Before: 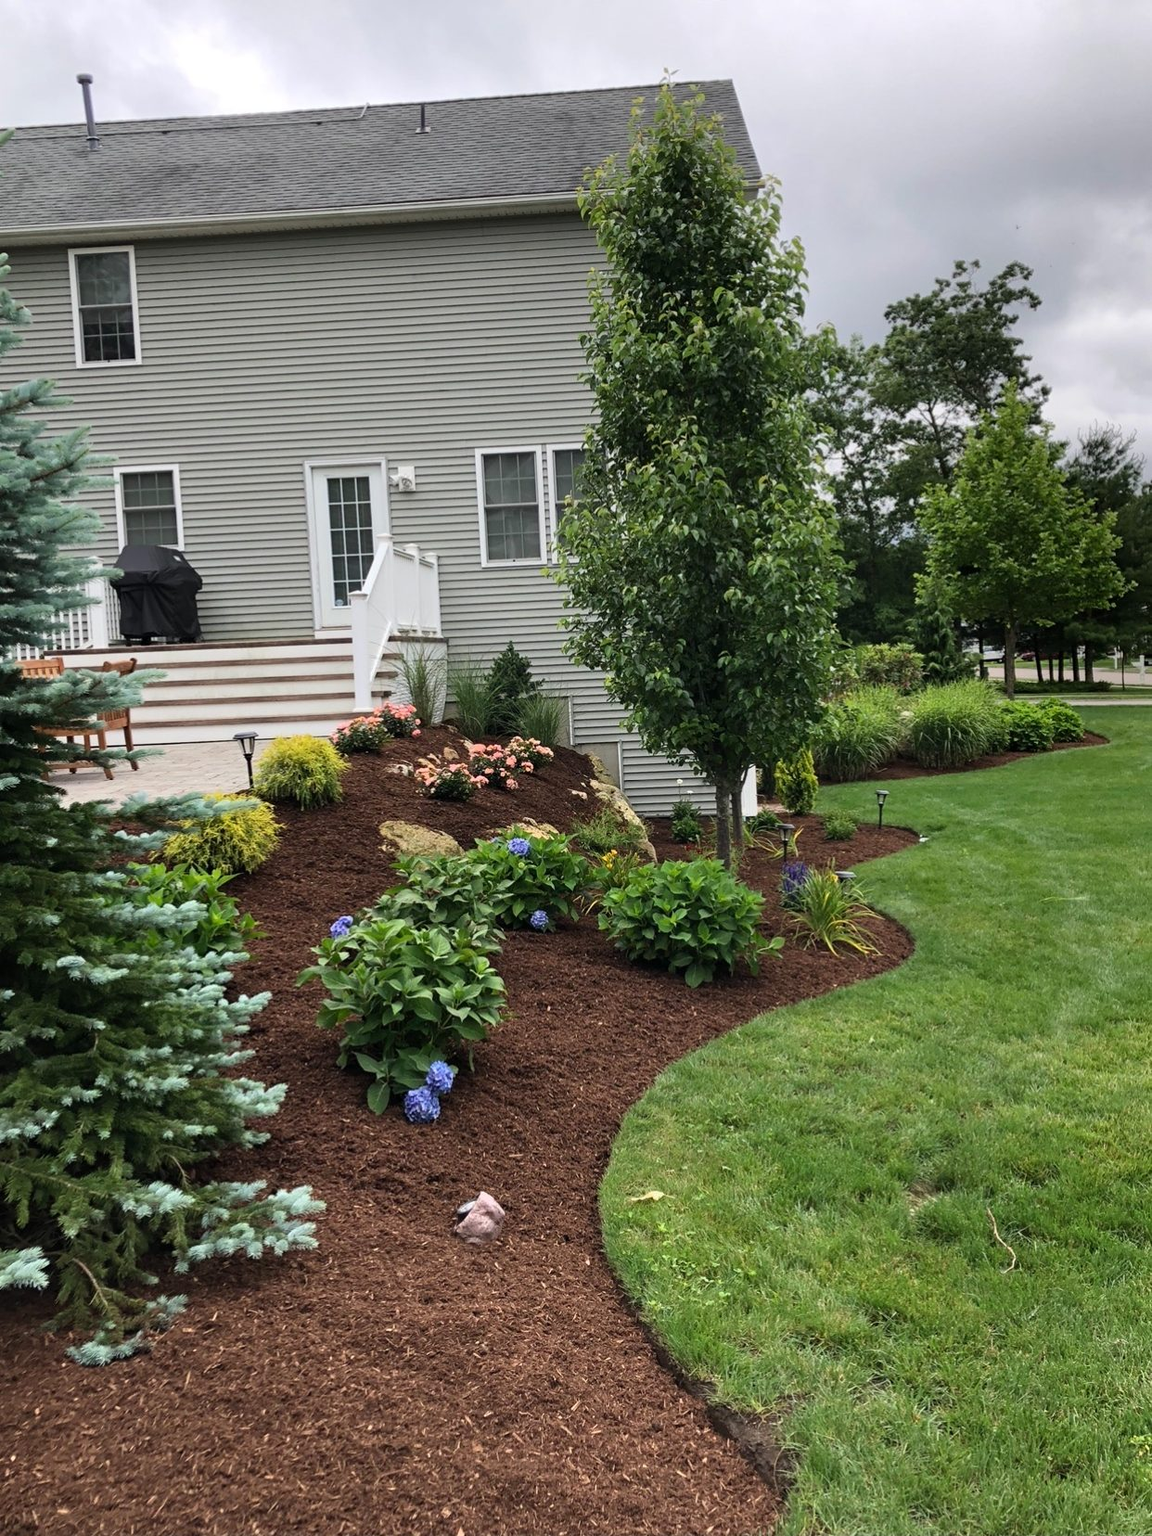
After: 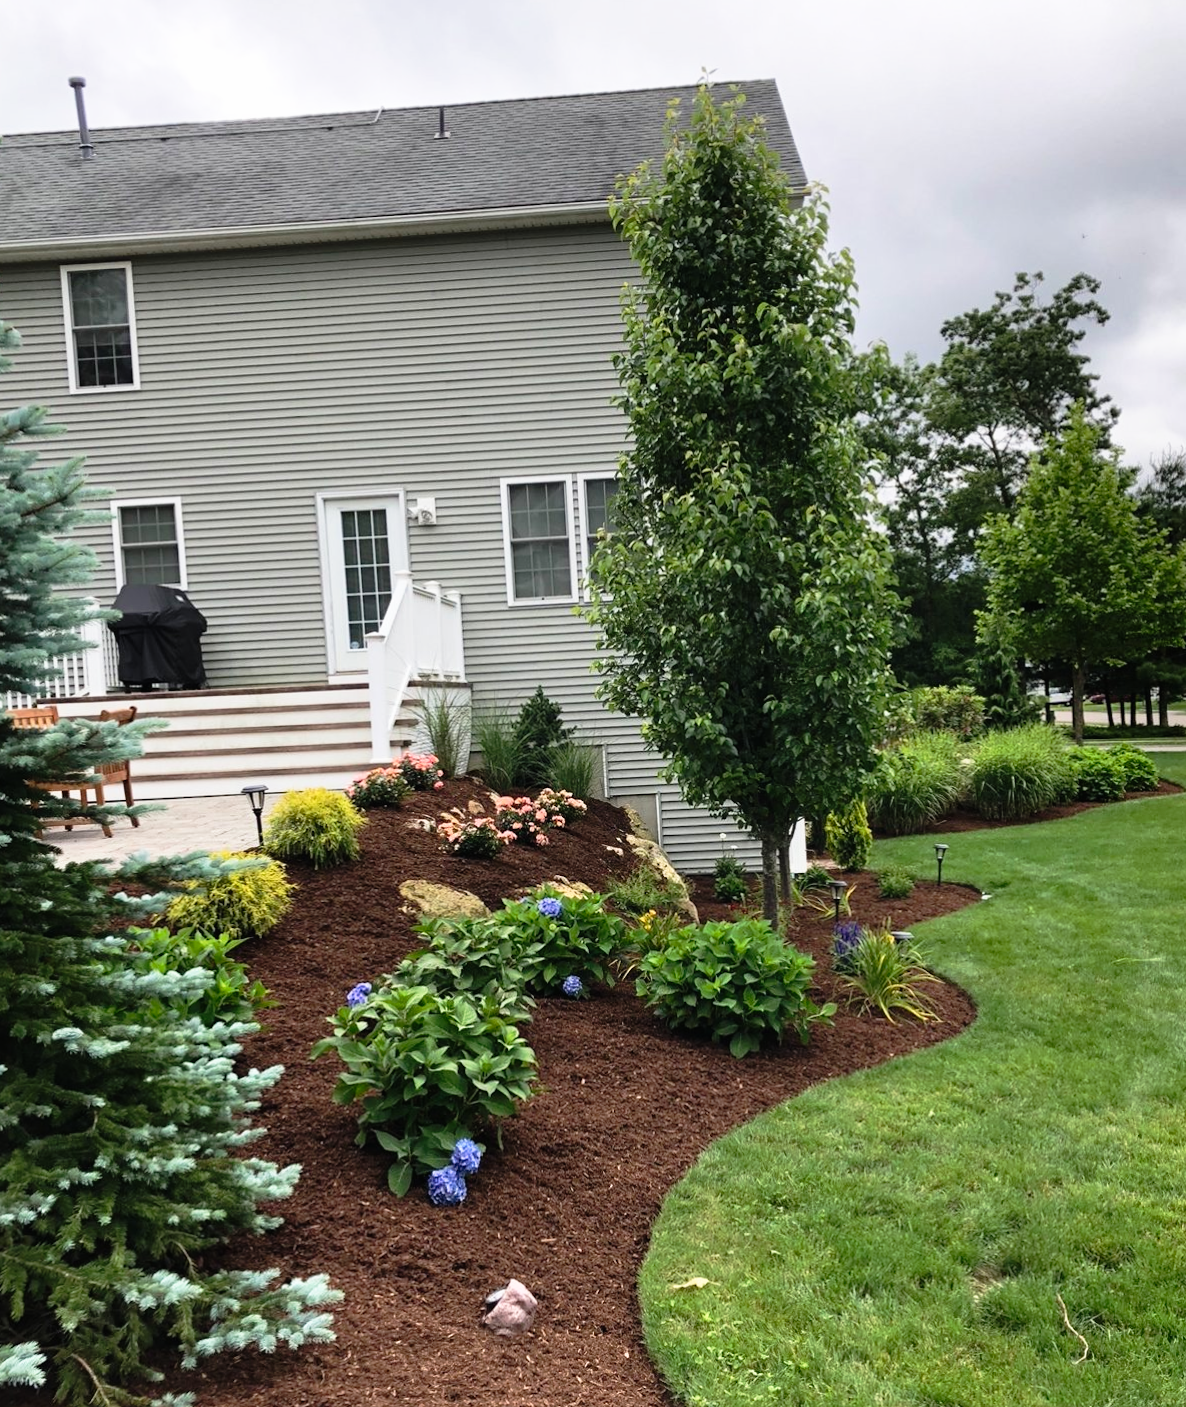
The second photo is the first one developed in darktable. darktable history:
tone equalizer: edges refinement/feathering 500, mask exposure compensation -1.57 EV, preserve details no
crop and rotate: angle 0.326°, left 0.441%, right 3.317%, bottom 14.353%
tone curve: curves: ch0 [(0, 0.01) (0.037, 0.032) (0.131, 0.108) (0.275, 0.286) (0.483, 0.517) (0.61, 0.661) (0.697, 0.768) (0.797, 0.876) (0.888, 0.952) (0.997, 0.995)]; ch1 [(0, 0) (0.312, 0.262) (0.425, 0.402) (0.5, 0.5) (0.527, 0.532) (0.556, 0.585) (0.683, 0.706) (0.746, 0.77) (1, 1)]; ch2 [(0, 0) (0.223, 0.185) (0.333, 0.284) (0.432, 0.4) (0.502, 0.502) (0.525, 0.527) (0.545, 0.564) (0.587, 0.613) (0.636, 0.654) (0.711, 0.729) (0.845, 0.855) (0.998, 0.977)], preserve colors none
